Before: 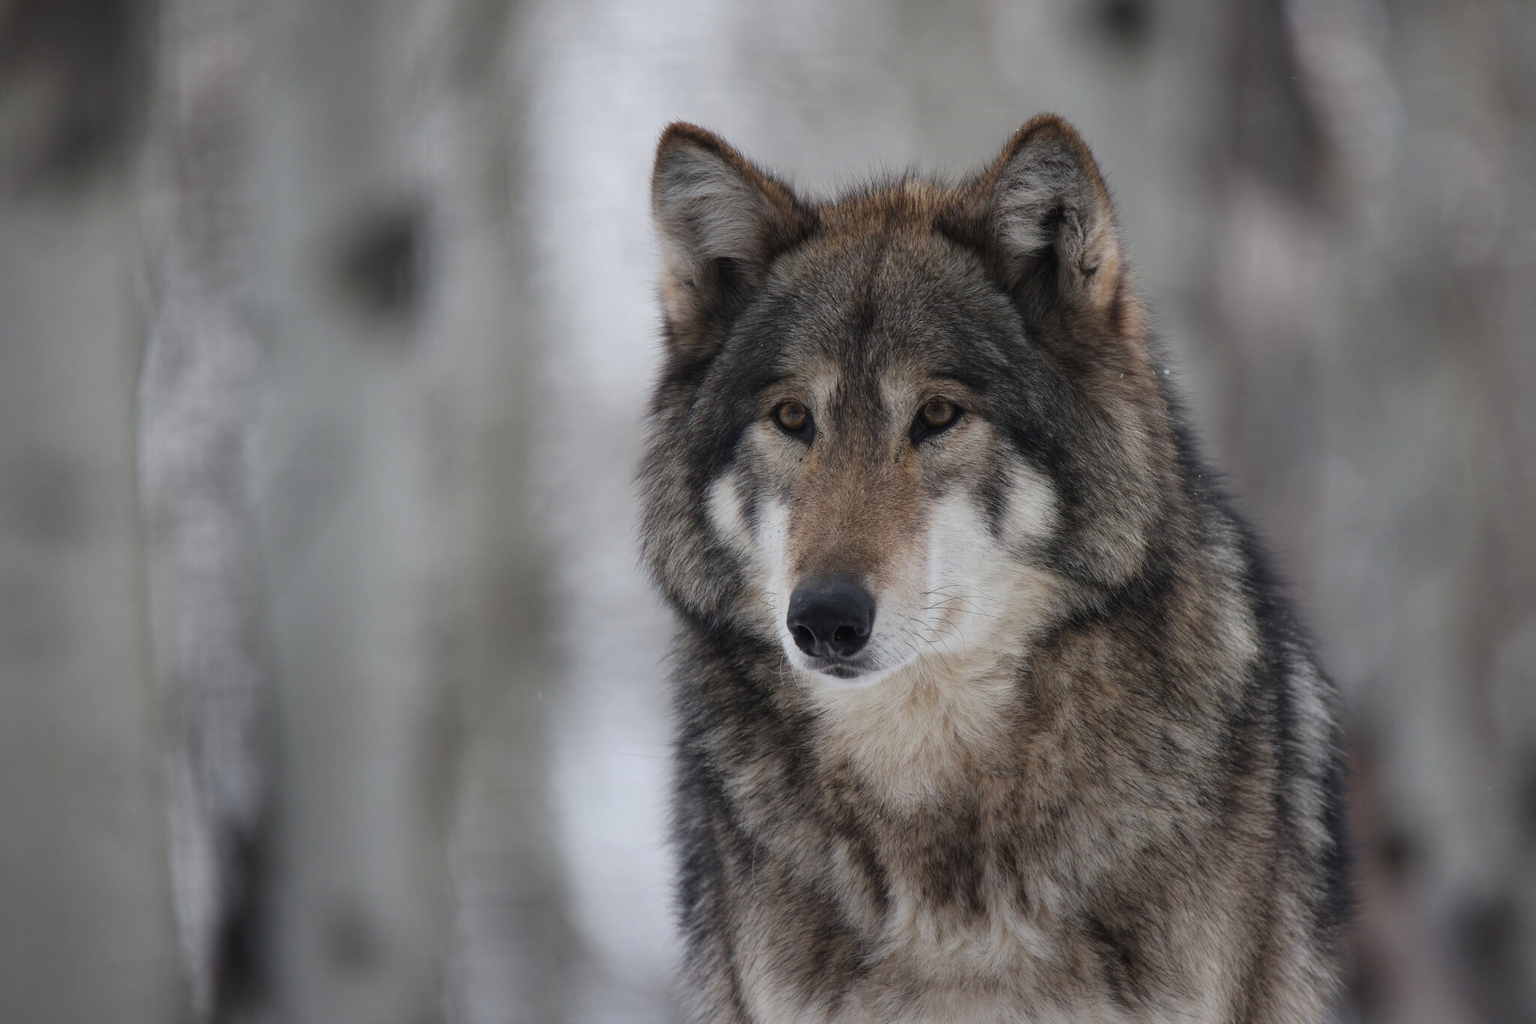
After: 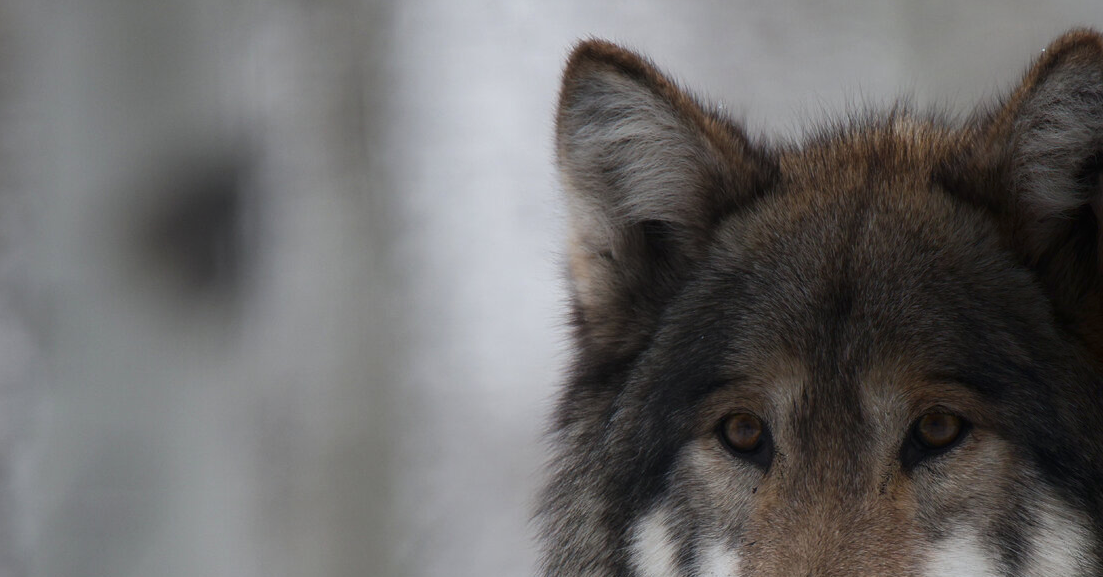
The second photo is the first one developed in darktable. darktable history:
shadows and highlights: shadows -88.03, highlights -35.45, shadows color adjustment 99.15%, highlights color adjustment 0%, soften with gaussian
levels: levels [0, 0.51, 1]
contrast equalizer: y [[0.5 ×6], [0.5 ×6], [0.5, 0.5, 0.501, 0.545, 0.707, 0.863], [0 ×6], [0 ×6]]
crop: left 15.306%, top 9.065%, right 30.789%, bottom 48.638%
